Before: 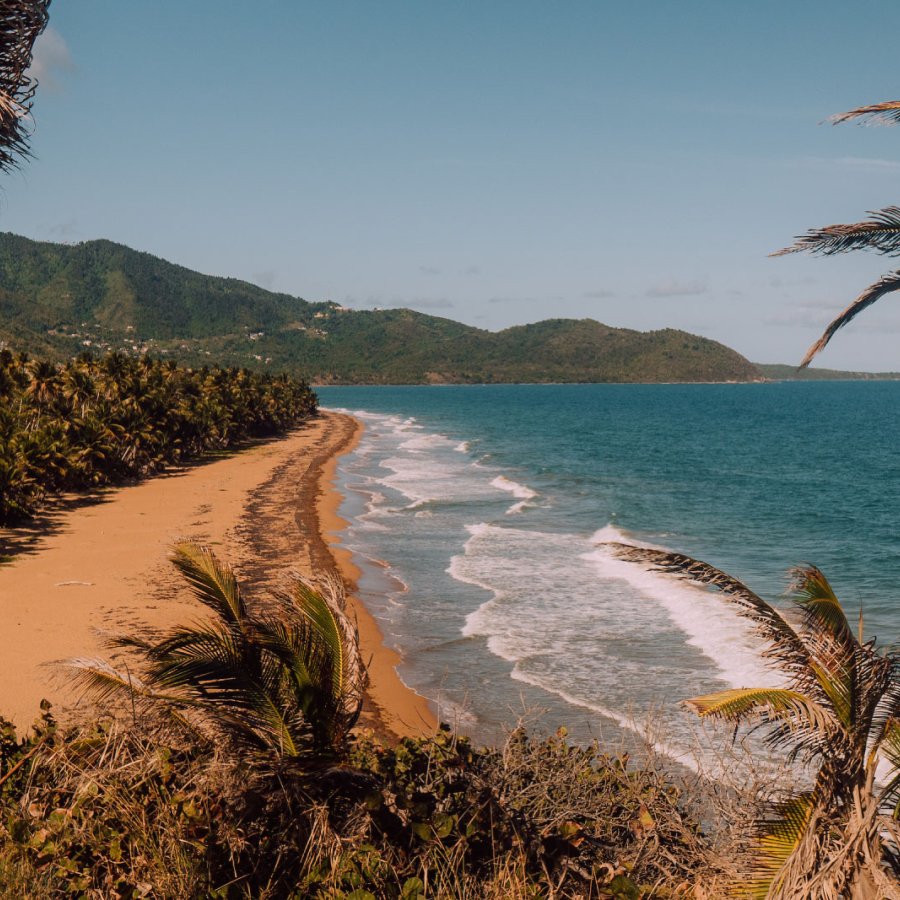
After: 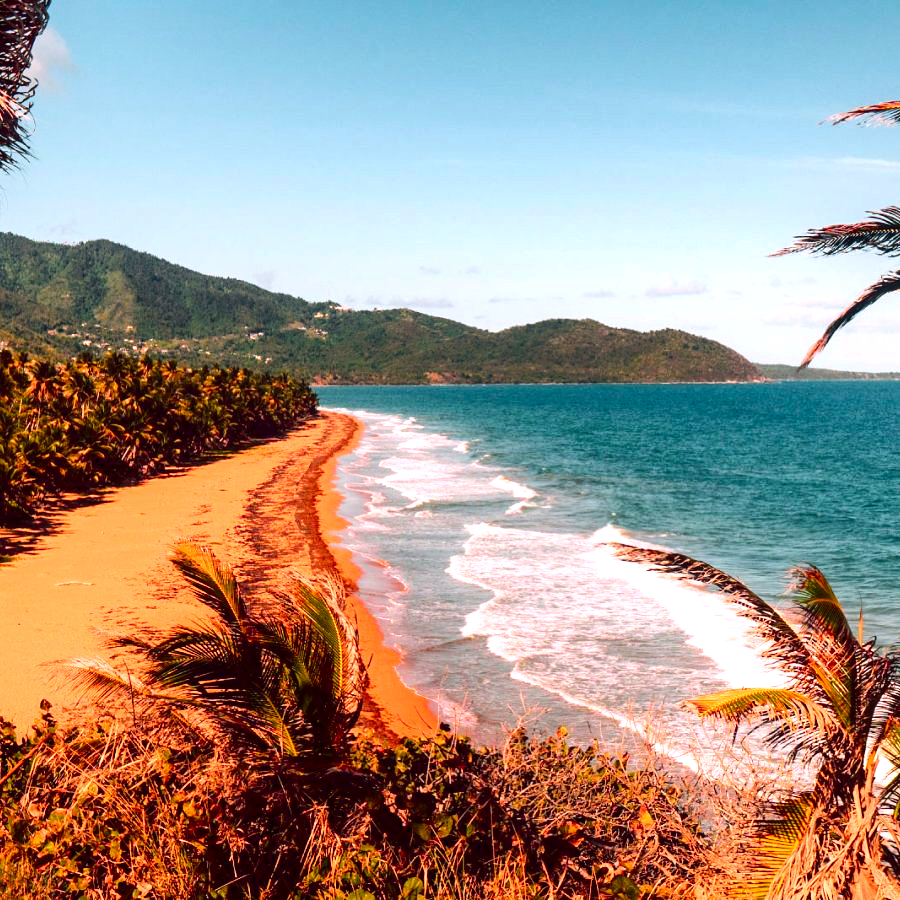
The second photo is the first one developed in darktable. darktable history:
exposure: black level correction 0, exposure 1.2 EV, compensate highlight preservation false
tone curve: curves: ch0 [(0, 0) (0.106, 0.026) (0.275, 0.155) (0.392, 0.314) (0.513, 0.481) (0.657, 0.667) (1, 1)]; ch1 [(0, 0) (0.5, 0.511) (0.536, 0.579) (0.587, 0.69) (1, 1)]; ch2 [(0, 0) (0.5, 0.5) (0.55, 0.552) (0.625, 0.699) (1, 1)], color space Lab, independent channels, preserve colors none
shadows and highlights: radius 133.83, soften with gaussian
